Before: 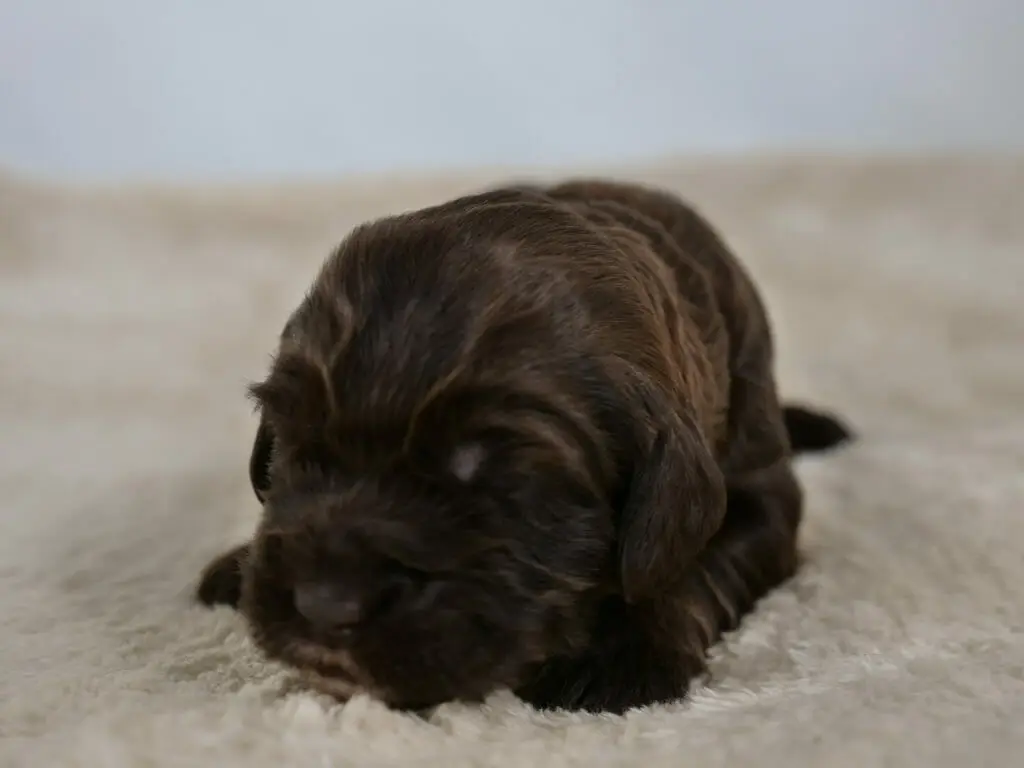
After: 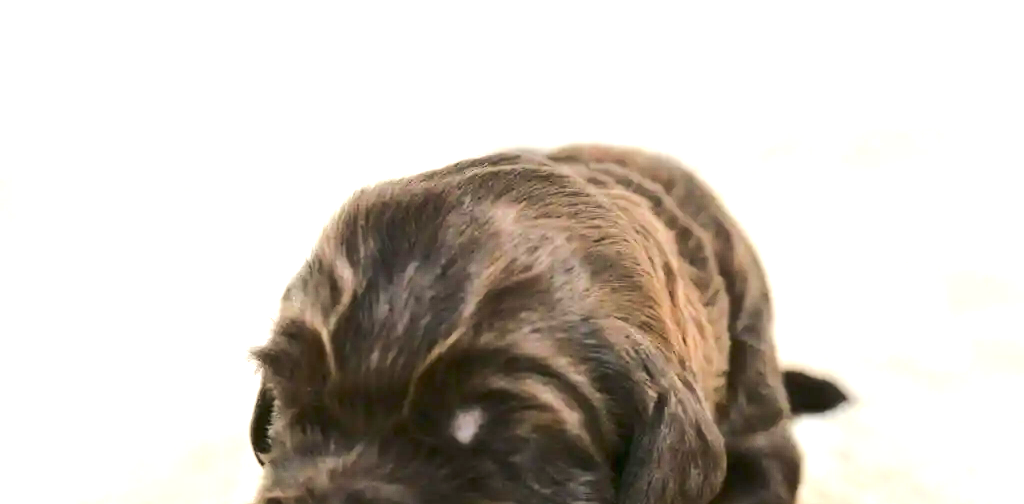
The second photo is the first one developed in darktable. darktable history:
exposure: black level correction 0, exposure 2.088 EV, compensate exposure bias true, compensate highlight preservation false
rgb curve: curves: ch0 [(0, 0) (0.284, 0.292) (0.505, 0.644) (1, 1)], compensate middle gray true
crop and rotate: top 4.848%, bottom 29.503%
